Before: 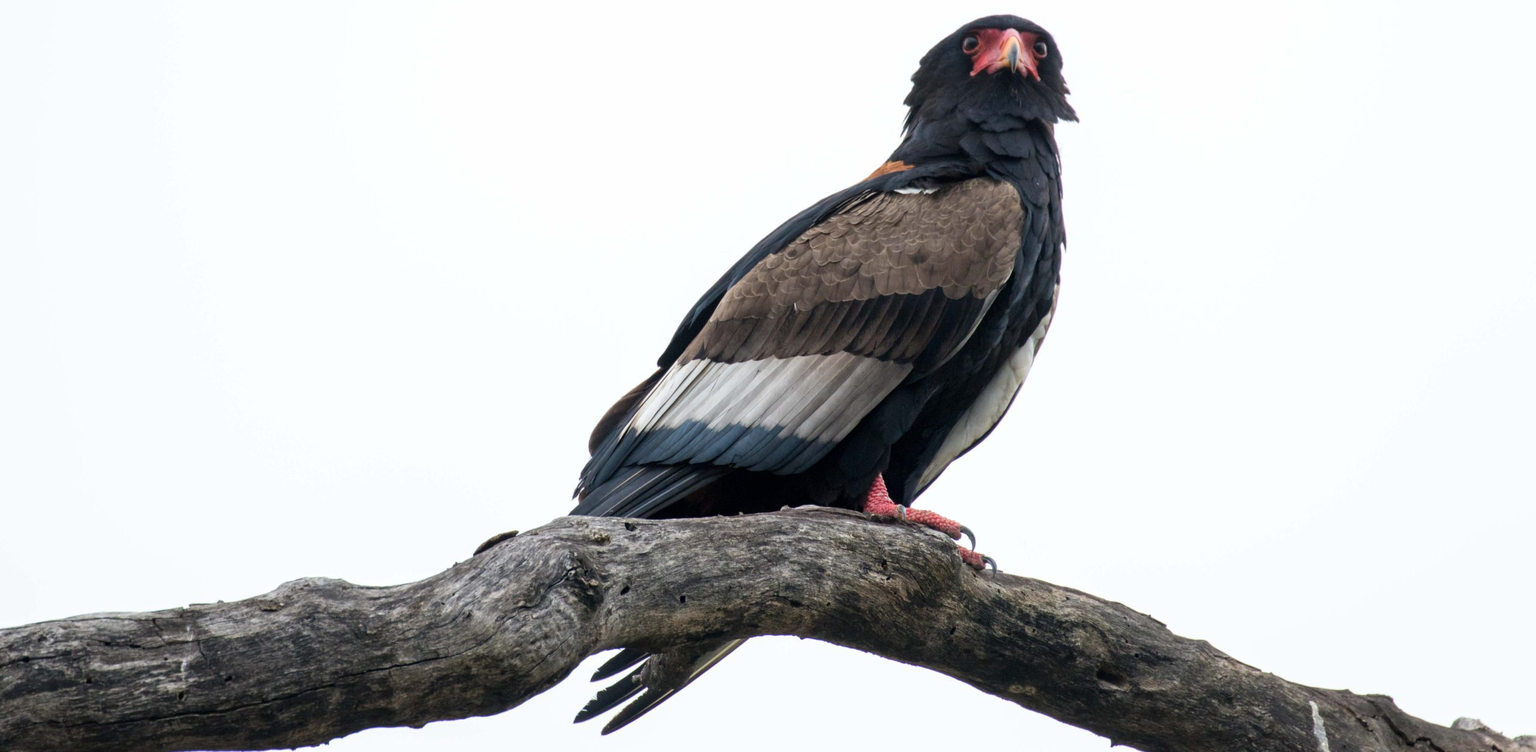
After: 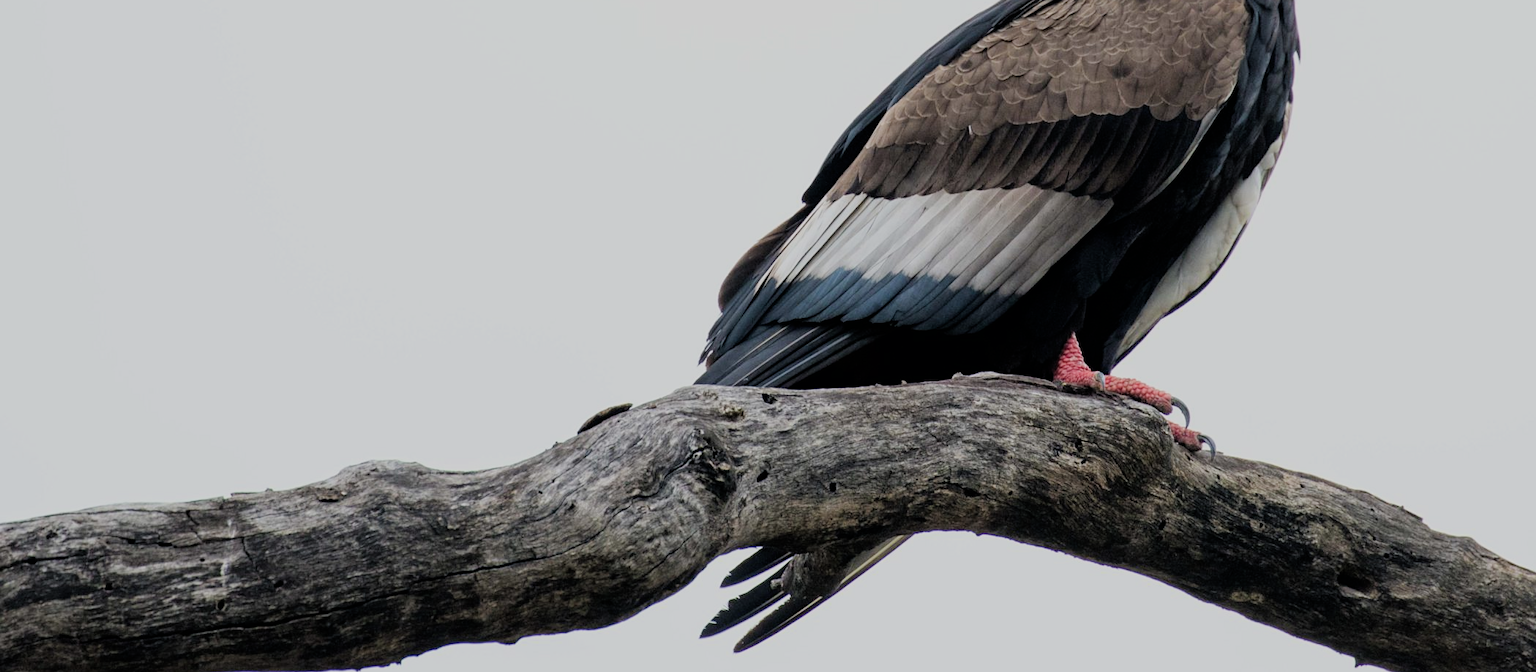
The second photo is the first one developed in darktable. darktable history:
crop: top 26.676%, right 17.992%
tone equalizer: on, module defaults
sharpen: amount 0.203
filmic rgb: black relative exposure -6.91 EV, white relative exposure 5.61 EV, hardness 2.87, iterations of high-quality reconstruction 0
